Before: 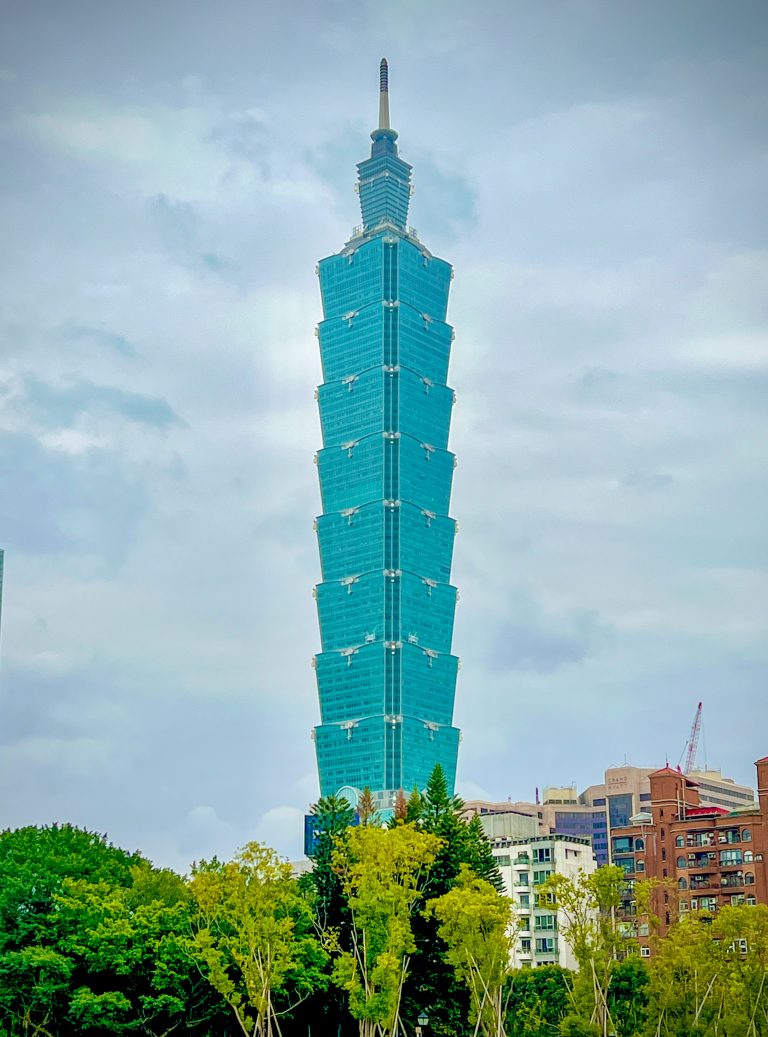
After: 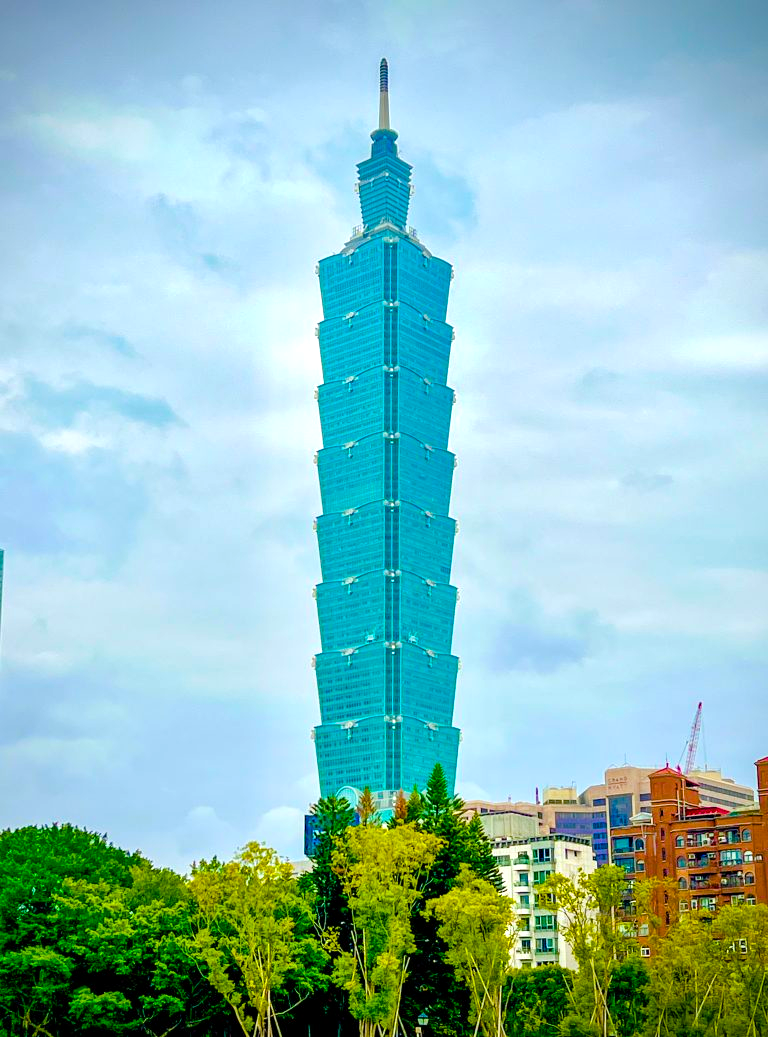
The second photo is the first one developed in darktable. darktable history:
color balance rgb: linear chroma grading › global chroma 19.728%, perceptual saturation grading › global saturation 34.574%, perceptual saturation grading › highlights -29.856%, perceptual saturation grading › shadows 35.413%, perceptual brilliance grading › highlights 9.868%, perceptual brilliance grading › mid-tones 5.656%, global vibrance 20%
